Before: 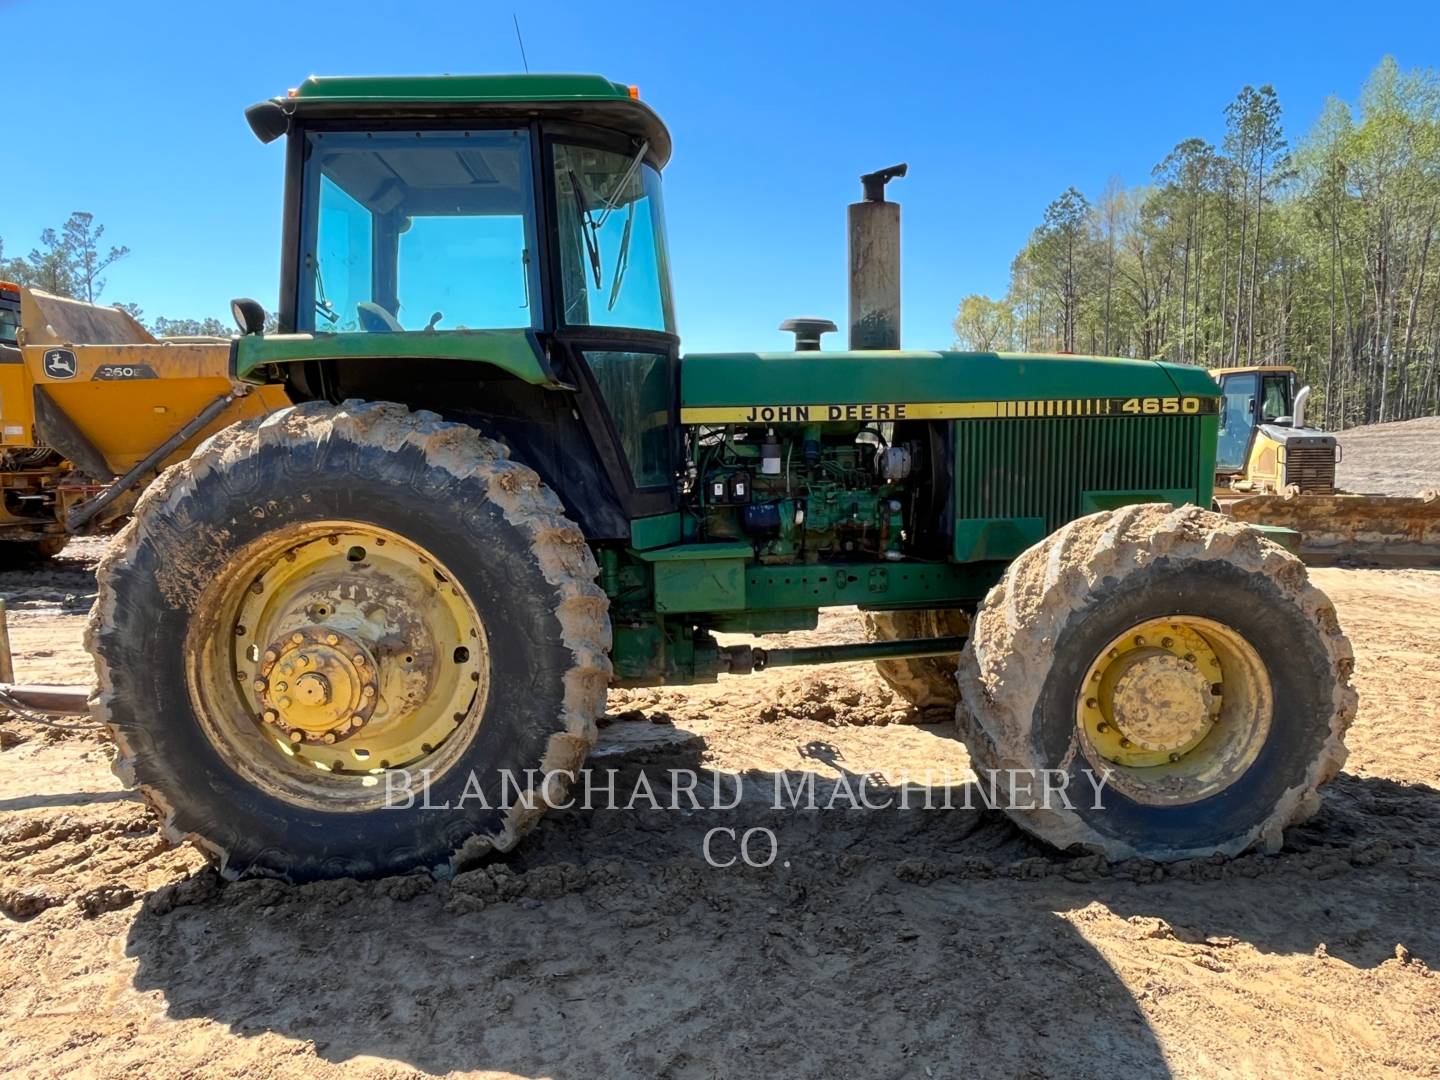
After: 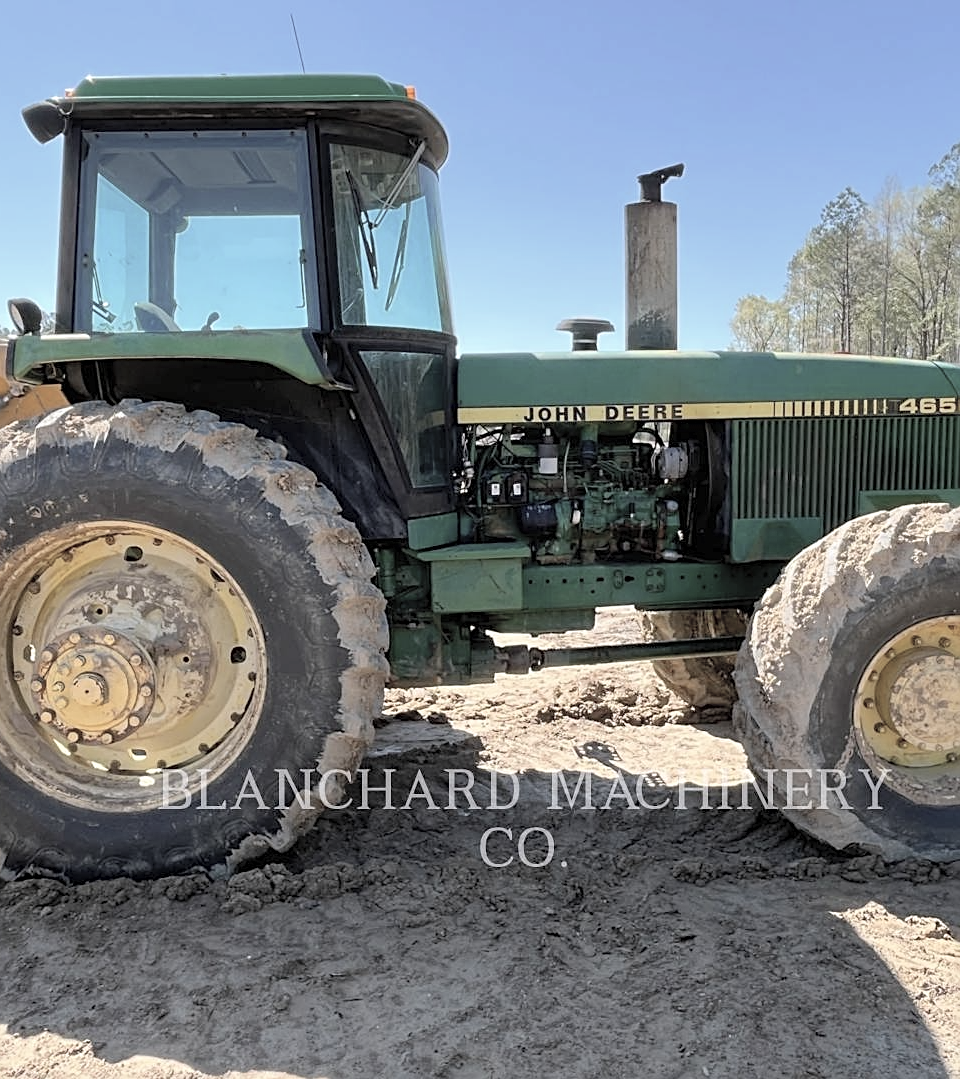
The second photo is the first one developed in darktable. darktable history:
sharpen: on, module defaults
white balance: red 1.009, blue 1.027
contrast brightness saturation: brightness 0.18, saturation -0.5
crop and rotate: left 15.546%, right 17.787%
